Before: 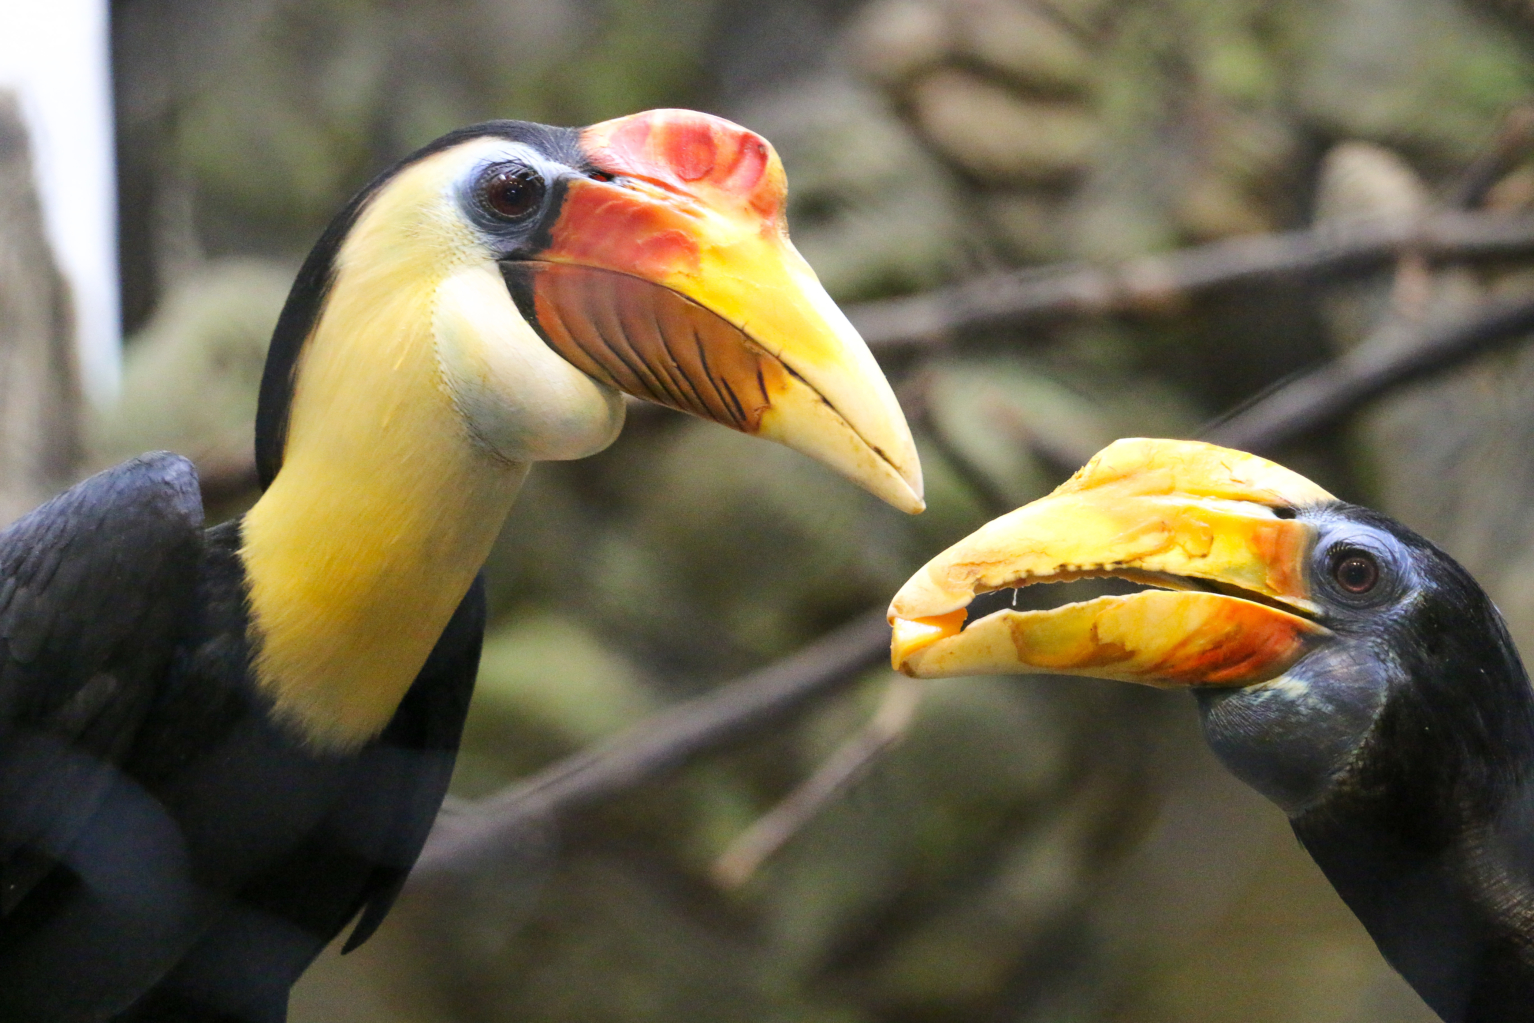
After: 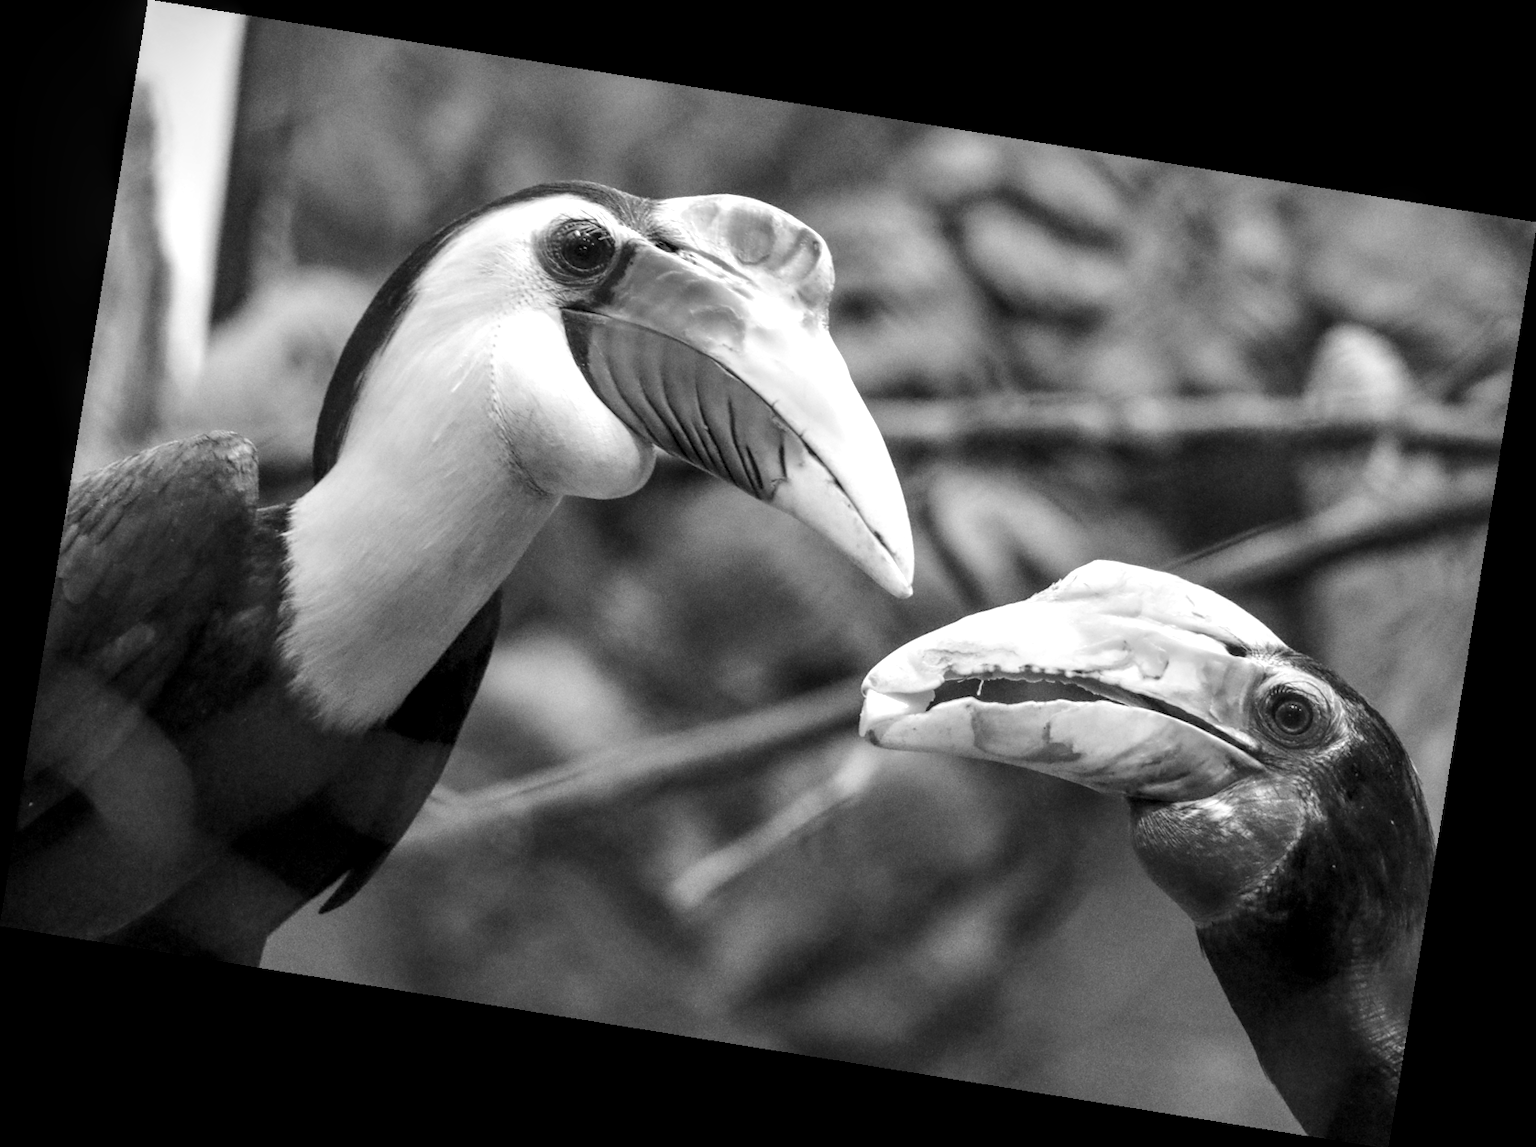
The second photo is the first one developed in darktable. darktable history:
local contrast: highlights 25%, detail 150%
monochrome: on, module defaults
exposure: exposure 0.127 EV, compensate highlight preservation false
rotate and perspective: rotation 9.12°, automatic cropping off
crop: bottom 0.071%
